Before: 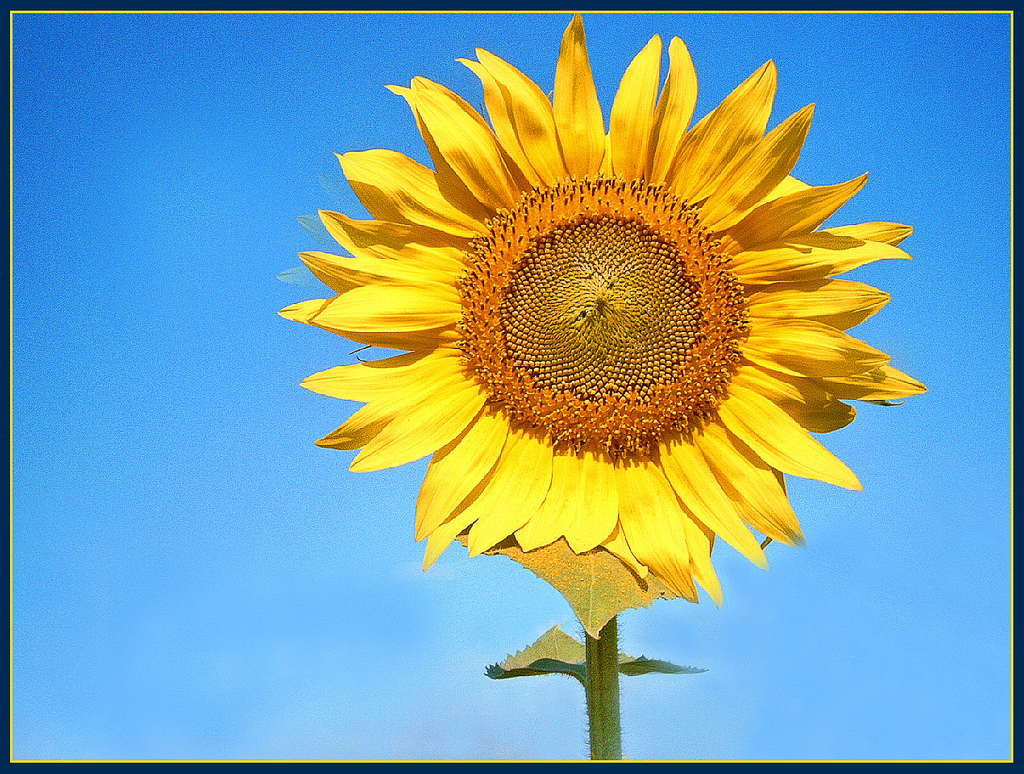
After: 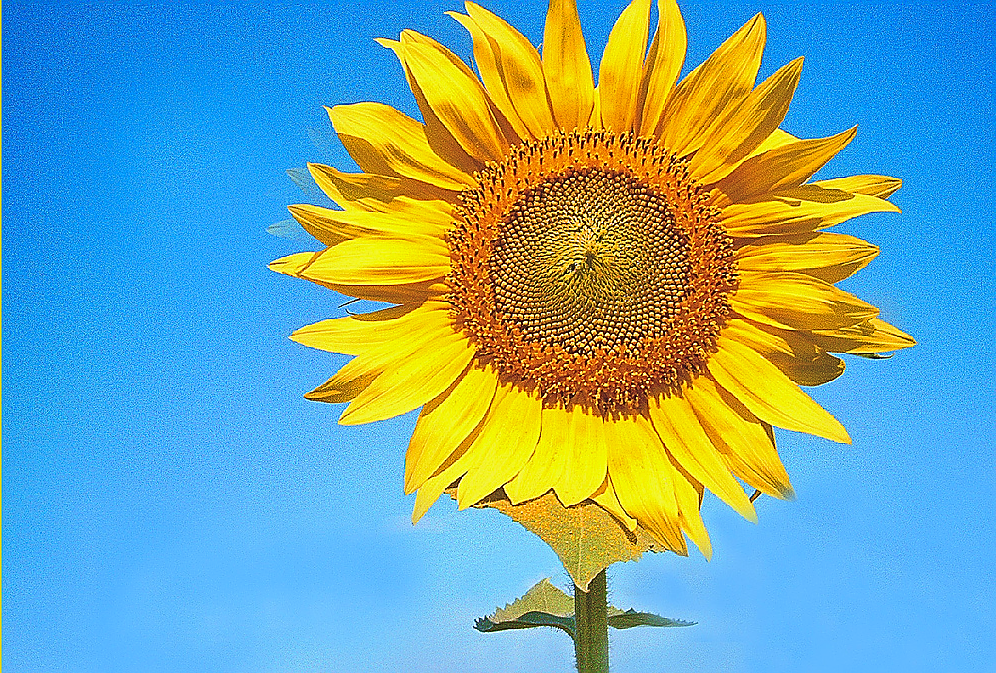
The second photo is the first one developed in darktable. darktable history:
sharpen: radius 1.418, amount 1.259, threshold 0.713
contrast brightness saturation: saturation 0.182
exposure: black level correction -0.024, exposure -0.119 EV, compensate exposure bias true, compensate highlight preservation false
crop: left 1.165%, top 6.096%, right 1.55%, bottom 6.866%
